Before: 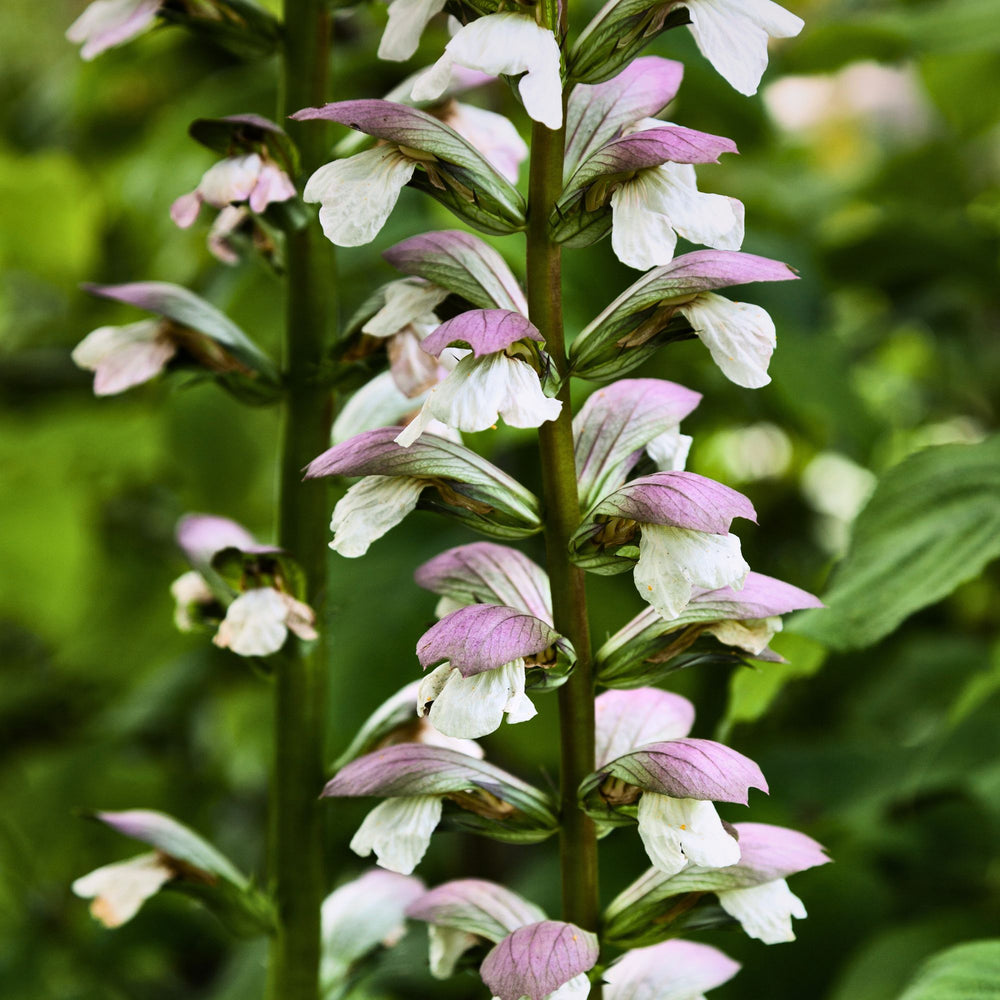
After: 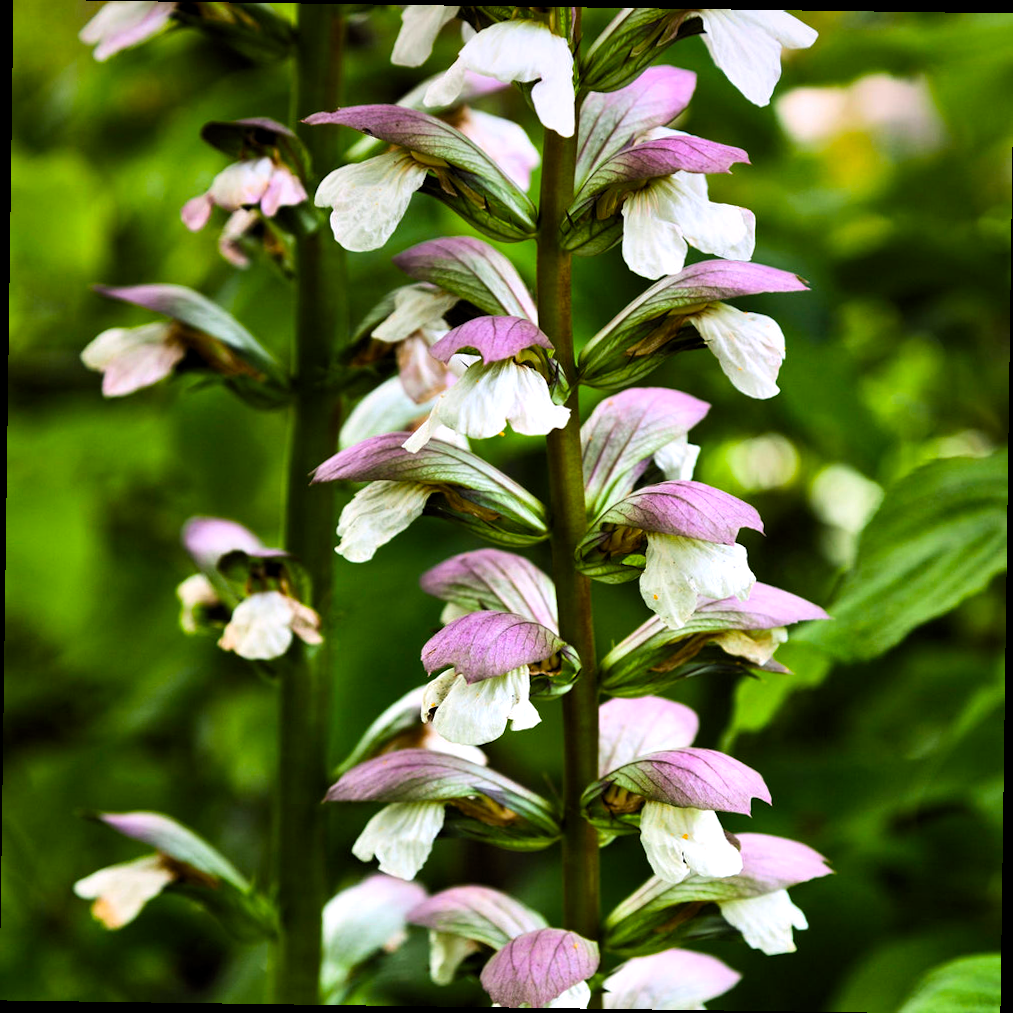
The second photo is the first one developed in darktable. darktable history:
rotate and perspective: rotation 0.8°, automatic cropping off
color balance: lift [1, 1.001, 0.999, 1.001], gamma [1, 1.004, 1.007, 0.993], gain [1, 0.991, 0.987, 1.013], contrast 10%, output saturation 120%
levels: levels [0.016, 0.5, 0.996]
